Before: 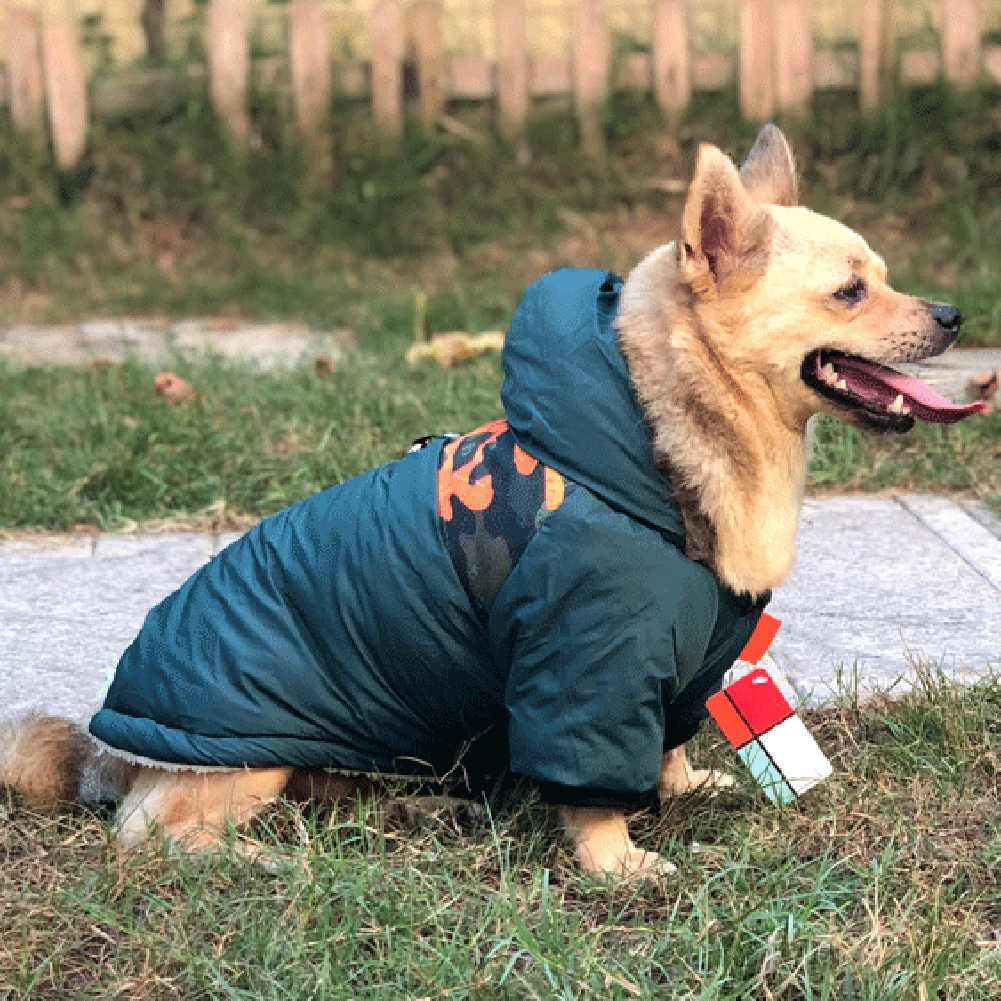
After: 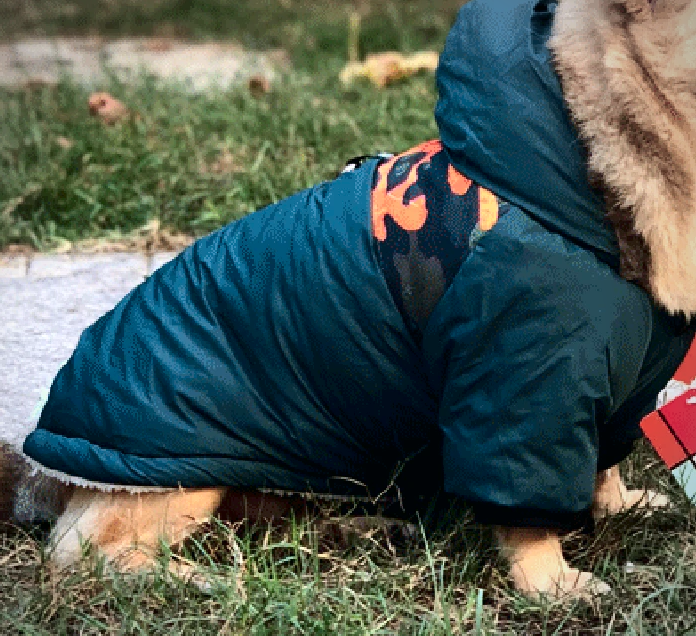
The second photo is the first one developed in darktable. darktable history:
contrast brightness saturation: contrast 0.204, brightness -0.108, saturation 0.098
crop: left 6.69%, top 27.986%, right 23.746%, bottom 8.441%
vignetting: fall-off radius 61.06%, center (-0.075, 0.064)
